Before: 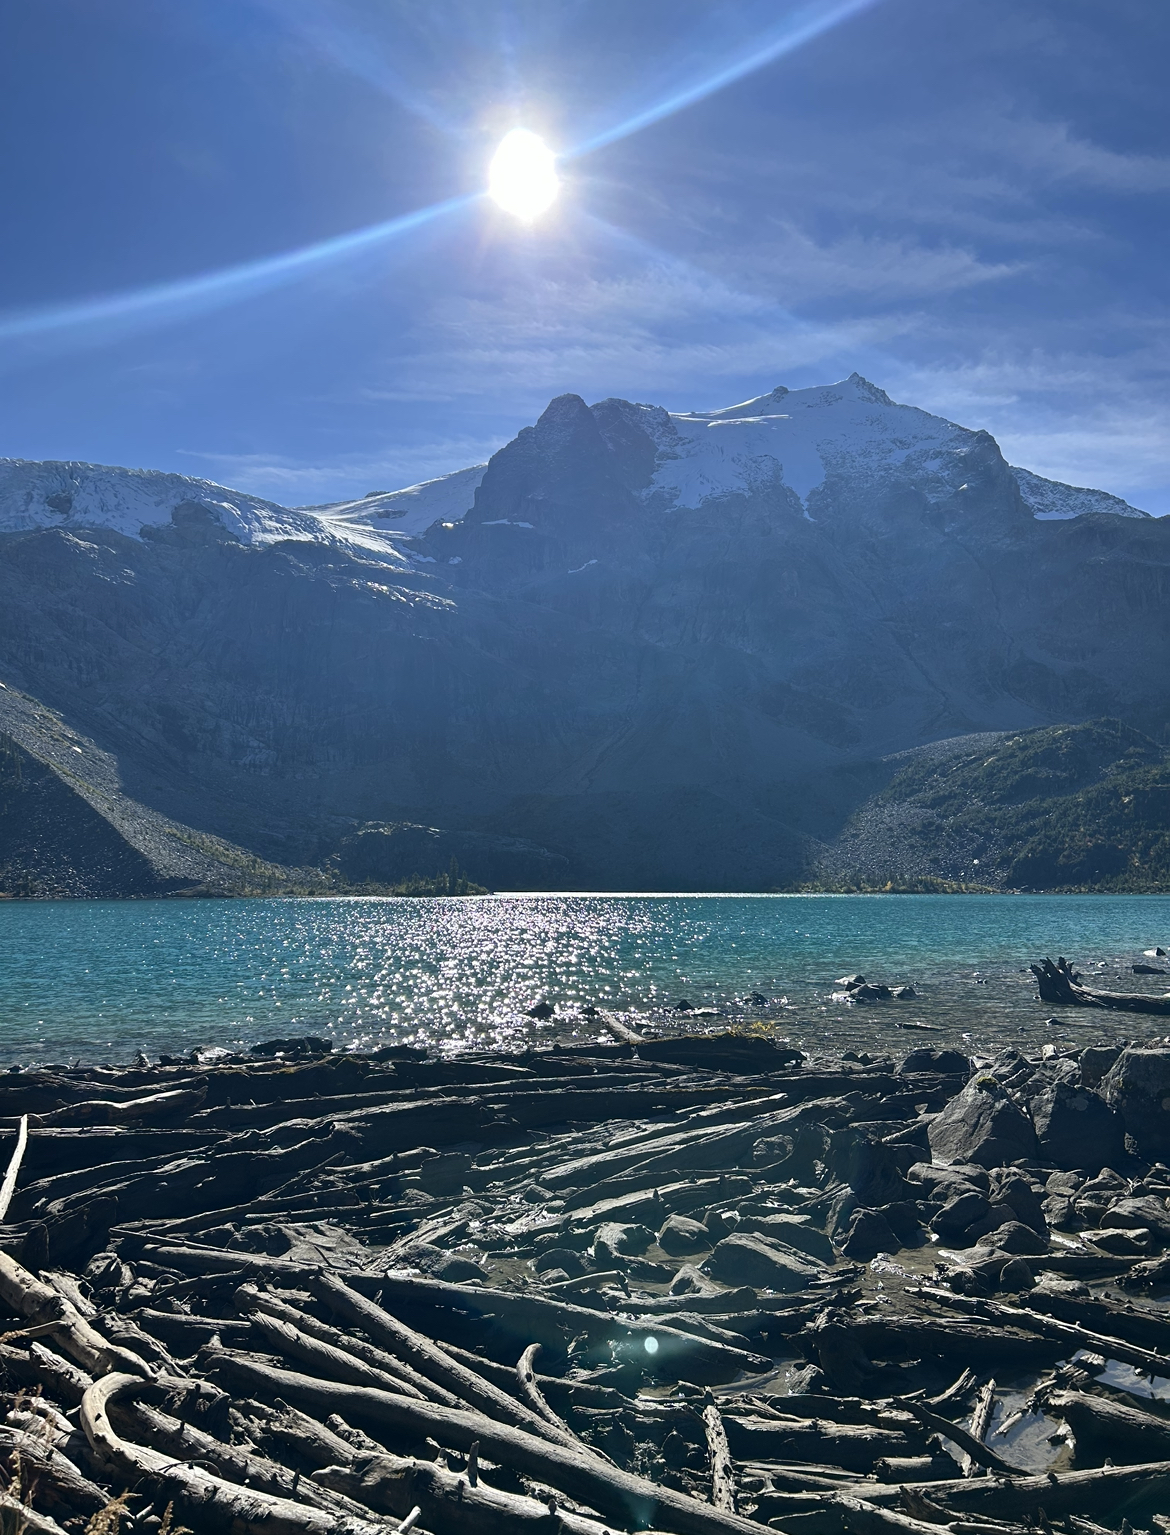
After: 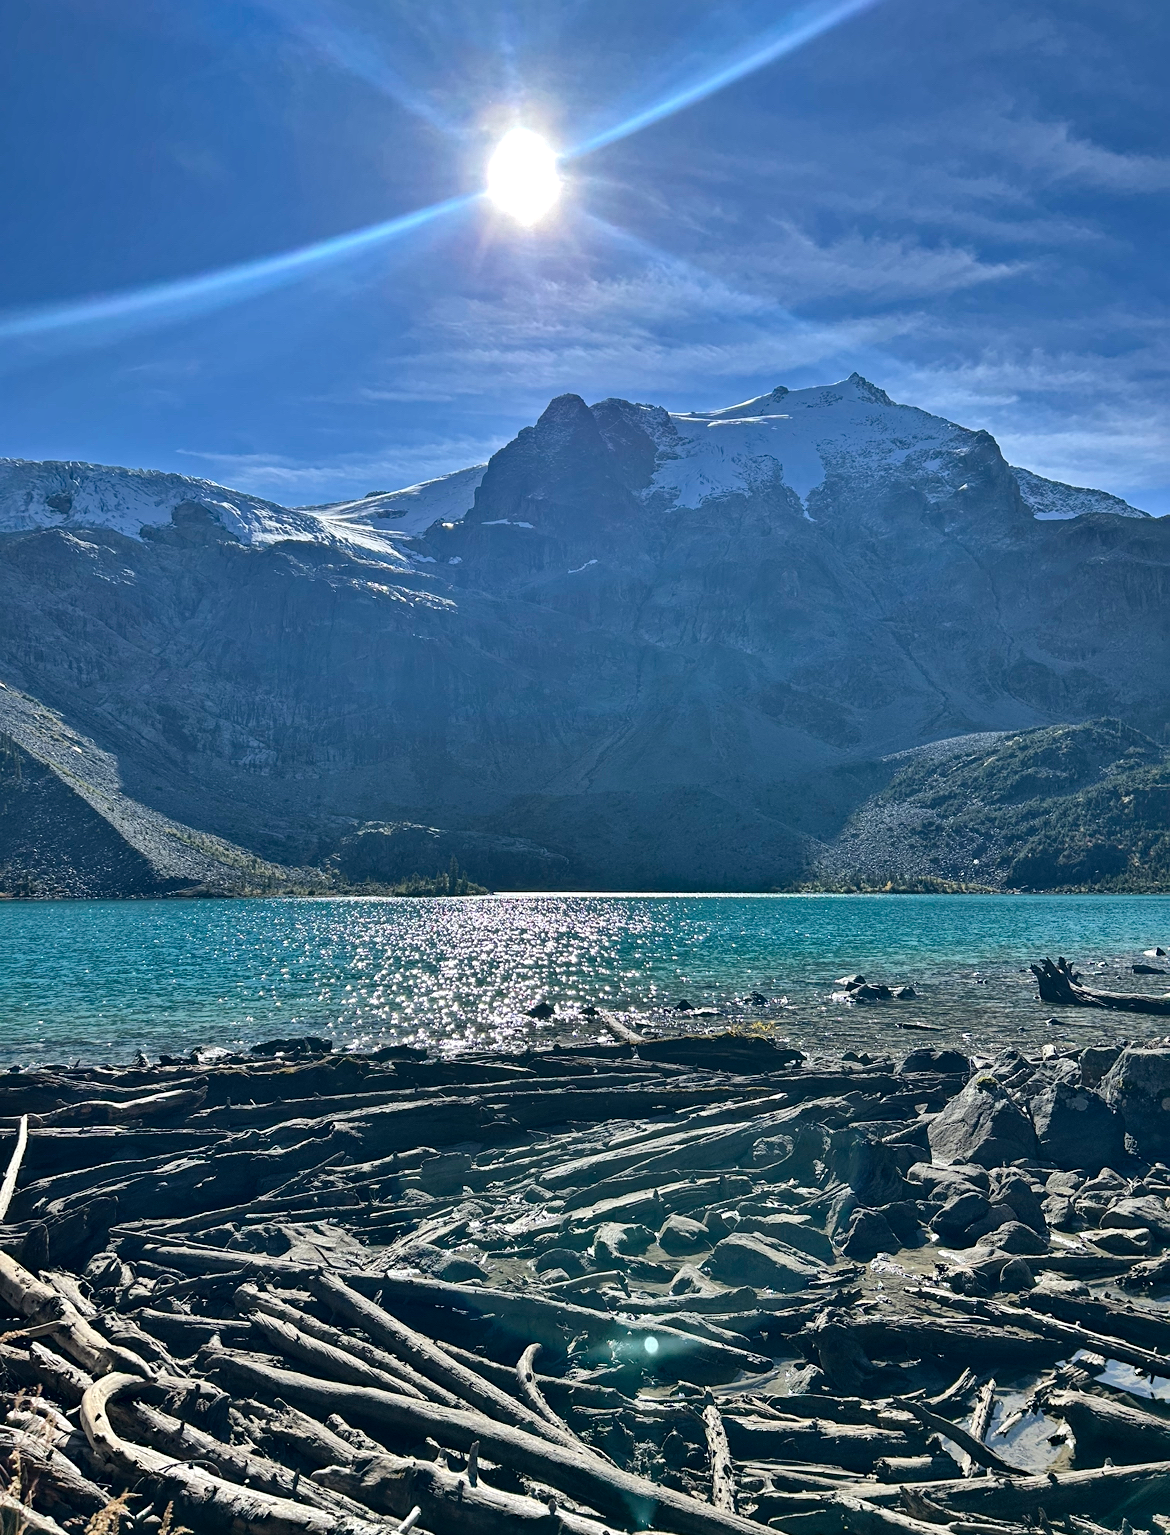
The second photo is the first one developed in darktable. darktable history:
shadows and highlights: shadows 60, soften with gaussian
local contrast: mode bilateral grid, contrast 20, coarseness 20, detail 150%, midtone range 0.2
haze removal: compatibility mode true, adaptive false
